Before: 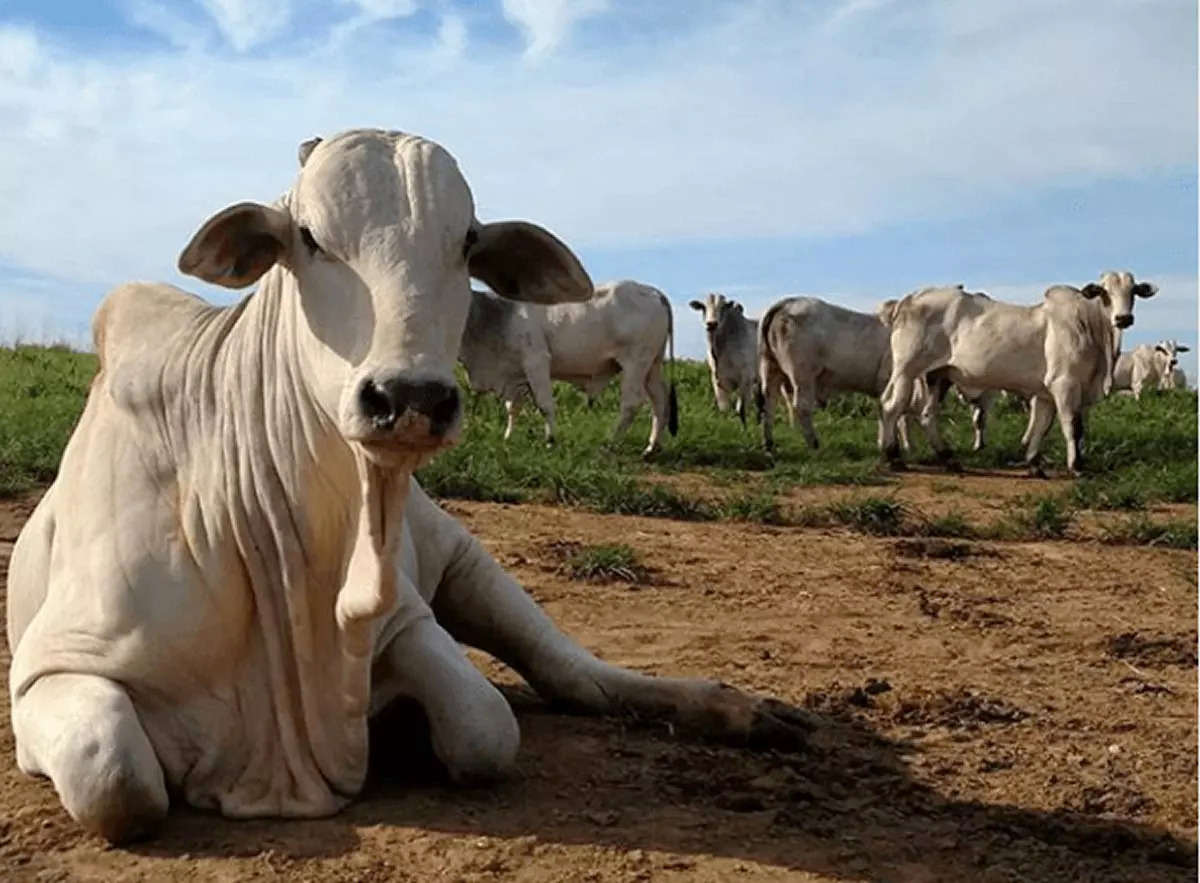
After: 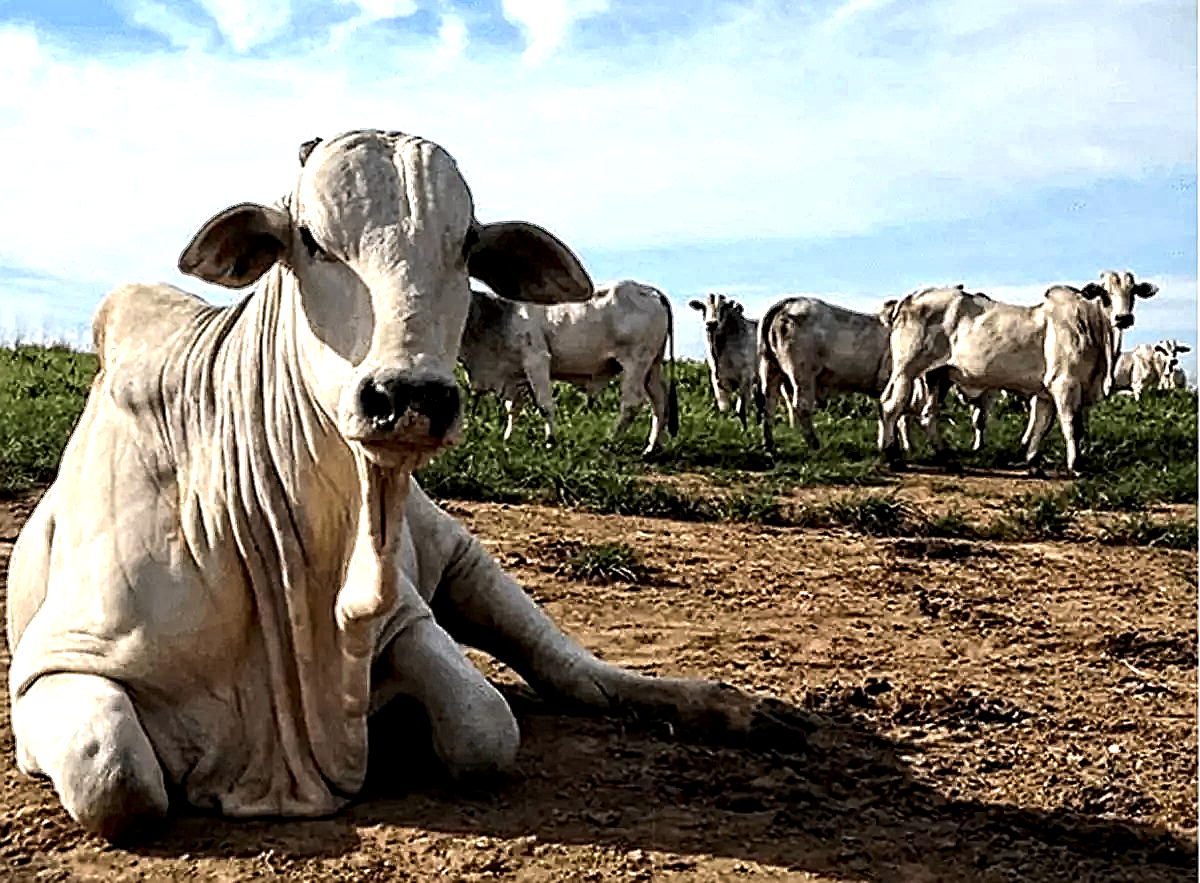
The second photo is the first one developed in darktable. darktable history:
tone equalizer: -8 EV -0.75 EV, -7 EV -0.7 EV, -6 EV -0.6 EV, -5 EV -0.4 EV, -3 EV 0.4 EV, -2 EV 0.6 EV, -1 EV 0.7 EV, +0 EV 0.75 EV, edges refinement/feathering 500, mask exposure compensation -1.57 EV, preserve details no
sharpen: on, module defaults
contrast equalizer: octaves 7, y [[0.5, 0.542, 0.583, 0.625, 0.667, 0.708], [0.5 ×6], [0.5 ×6], [0 ×6], [0 ×6]]
